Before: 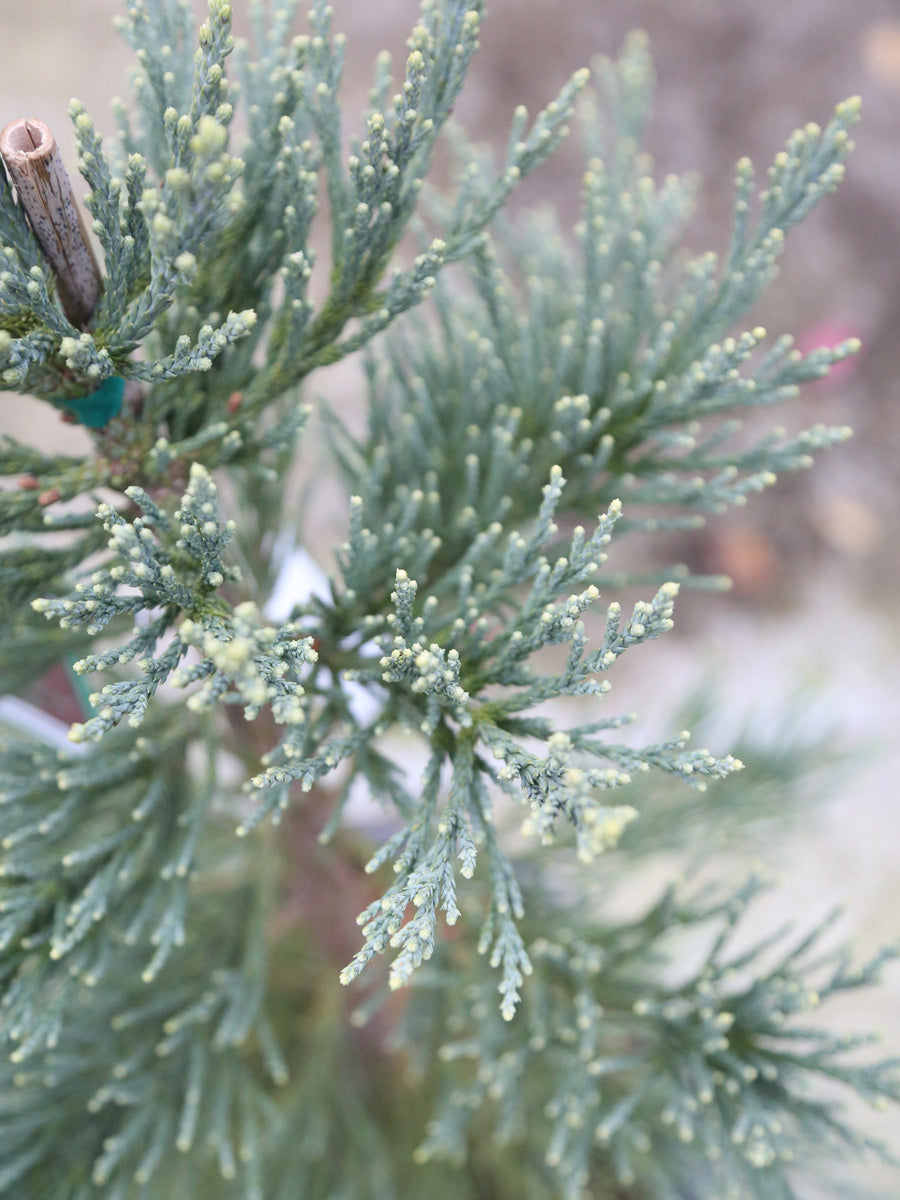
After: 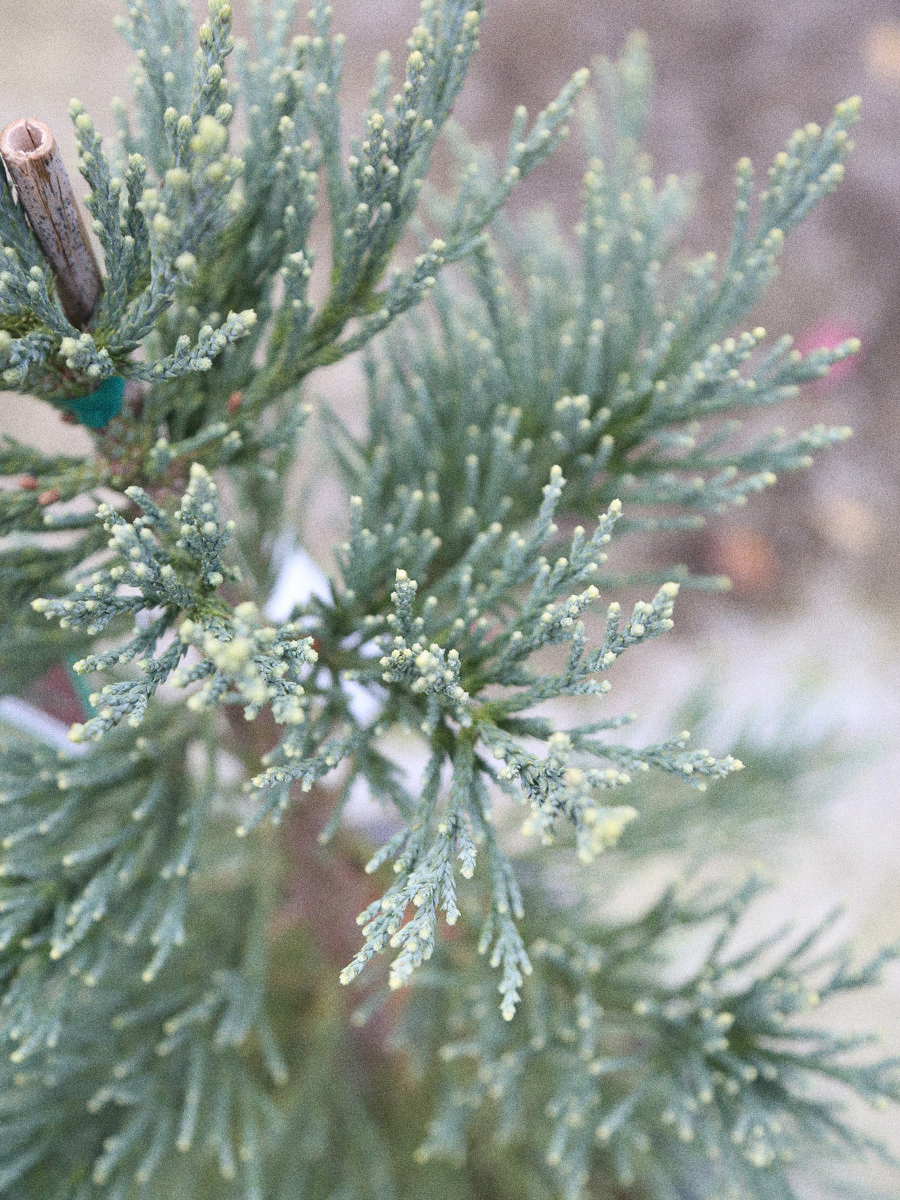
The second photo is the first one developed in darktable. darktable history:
exposure: compensate highlight preservation false
grain: coarseness 9.61 ISO, strength 35.62%
